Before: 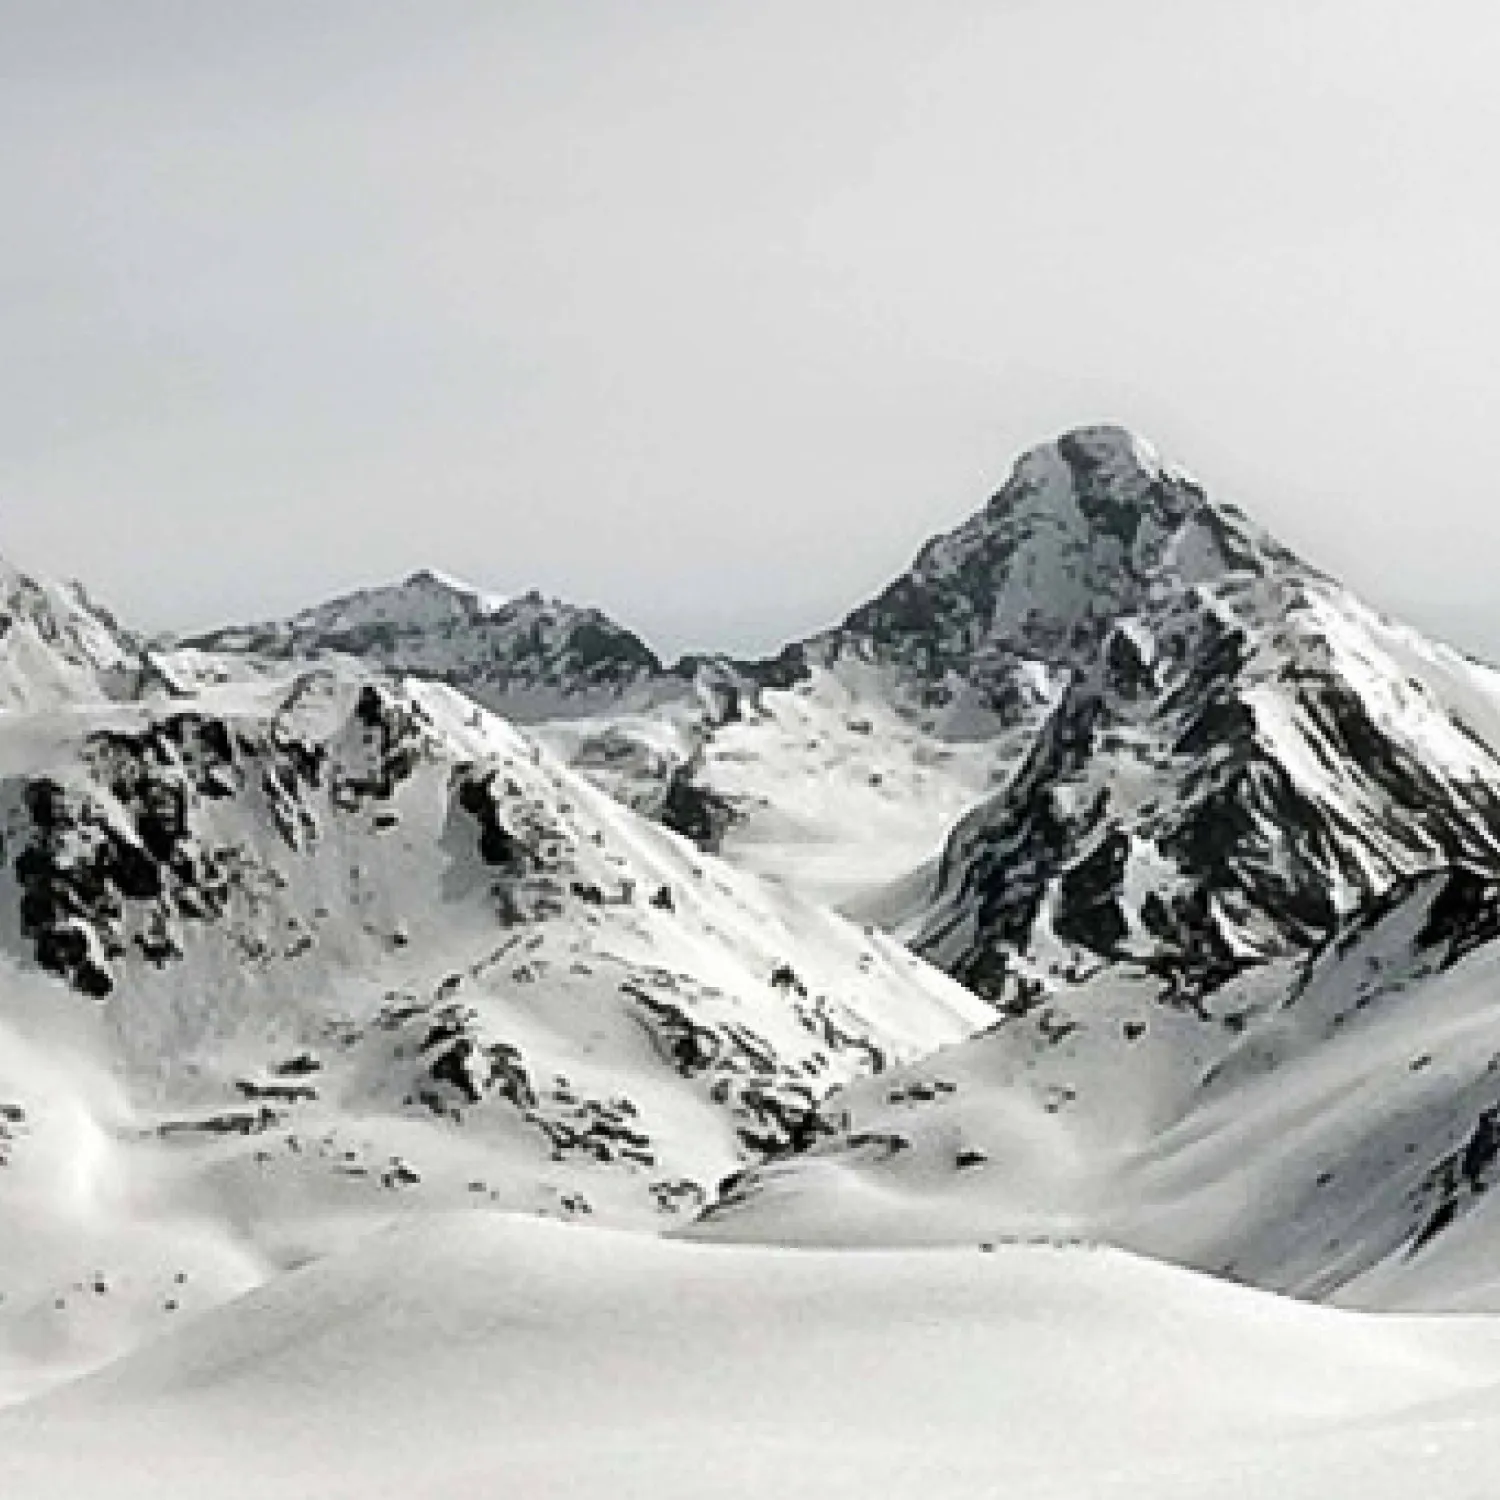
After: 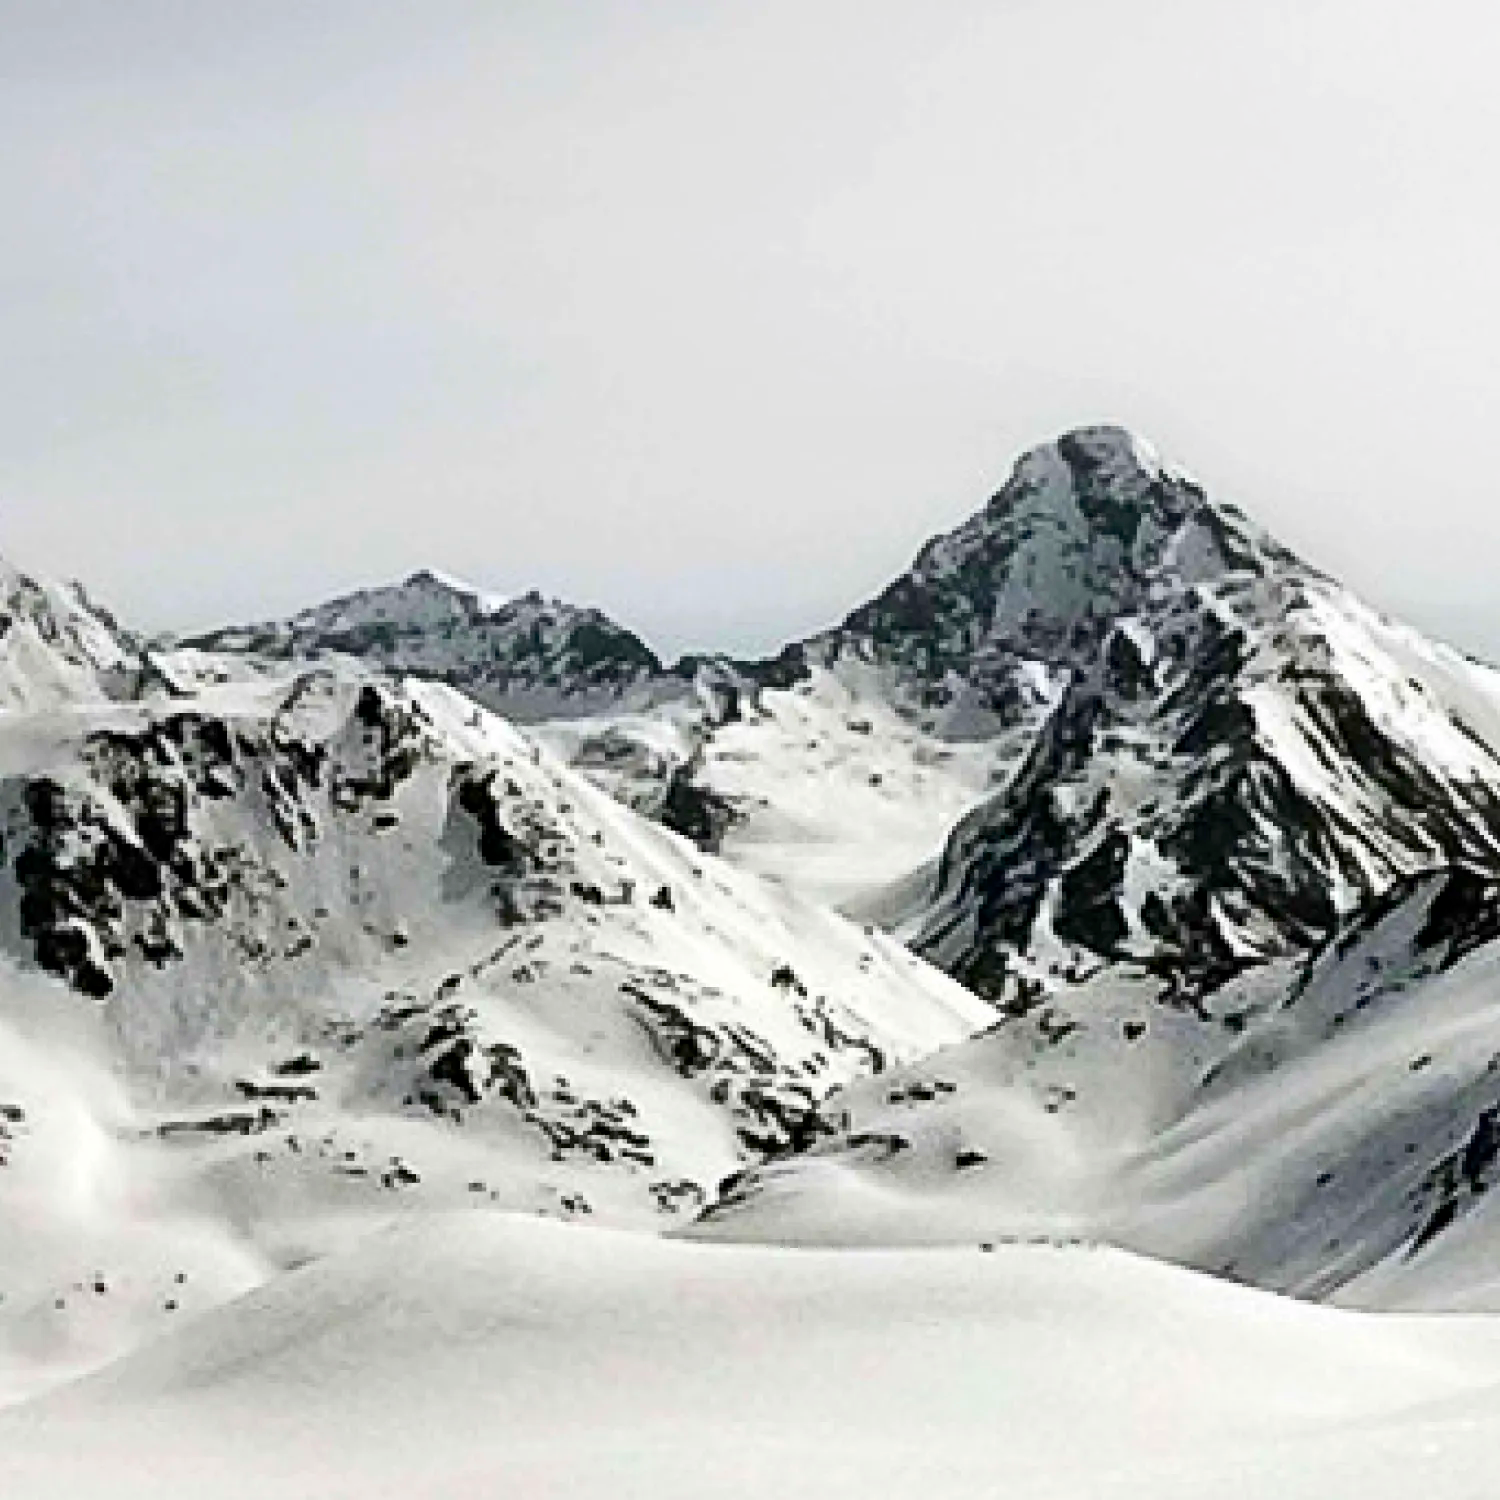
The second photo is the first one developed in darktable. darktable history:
haze removal: compatibility mode true, adaptive false
contrast brightness saturation: contrast 0.162, saturation 0.322
